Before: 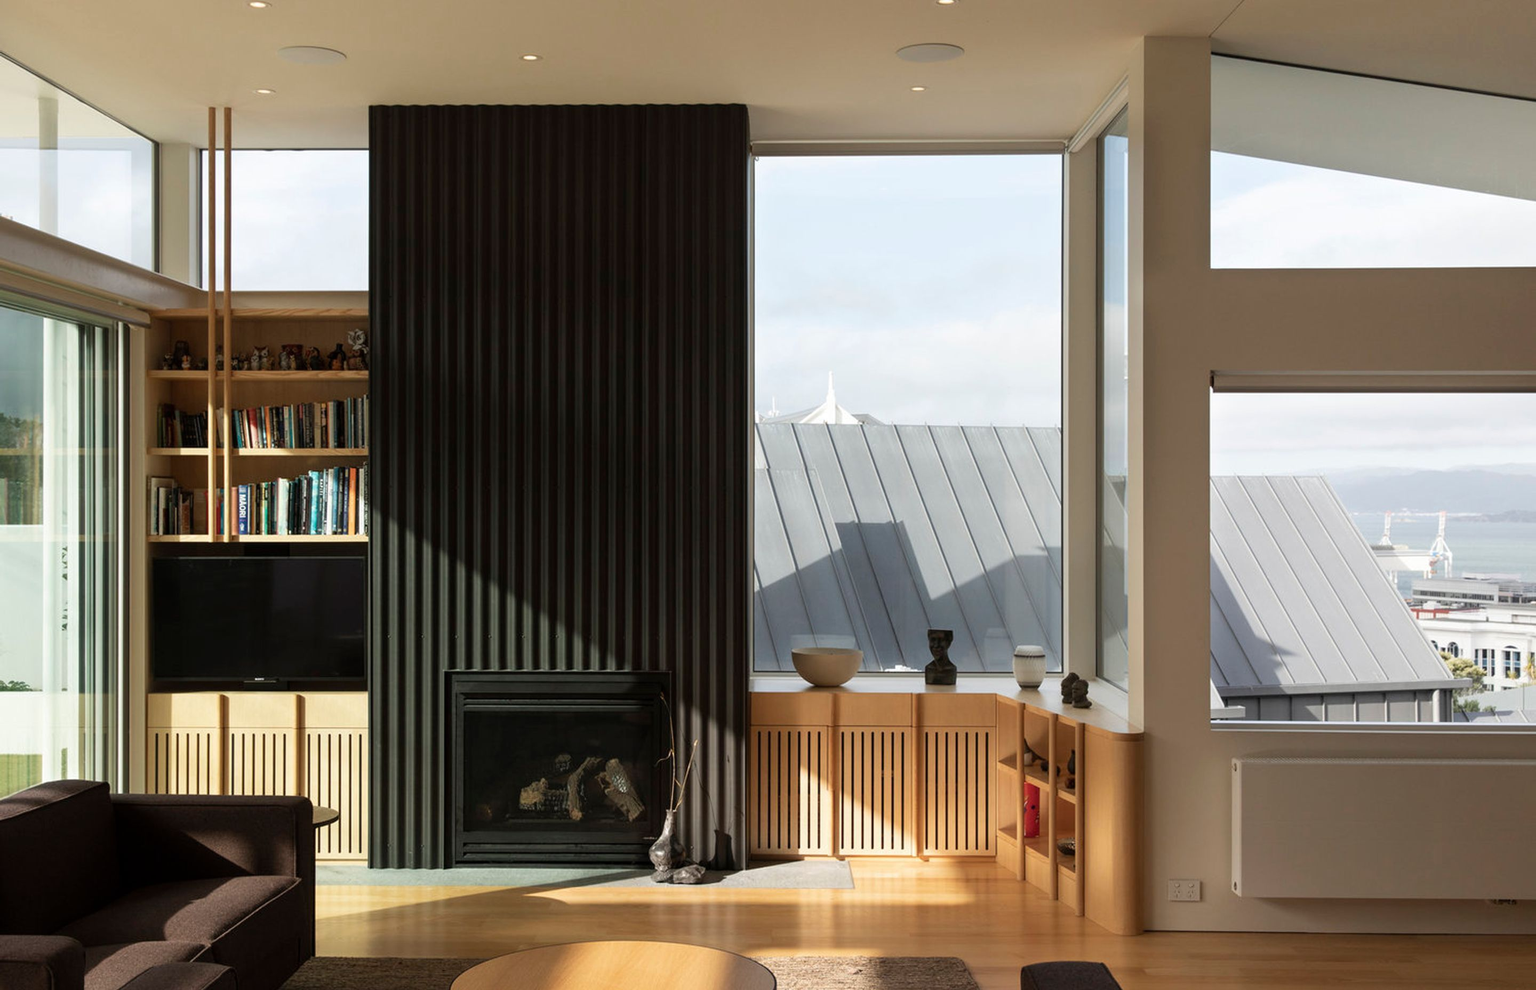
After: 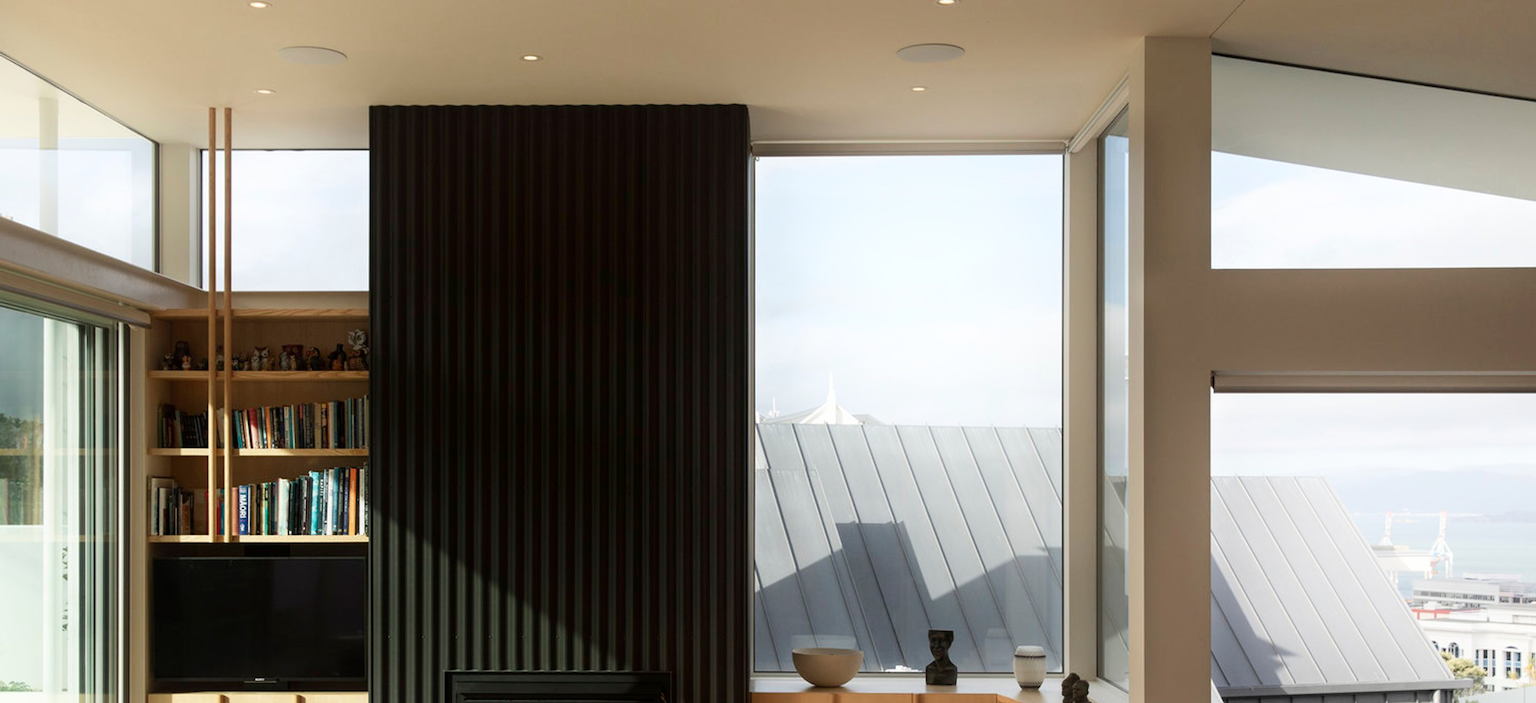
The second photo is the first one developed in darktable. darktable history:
crop: right 0%, bottom 28.924%
shadows and highlights: shadows -41.49, highlights 63.23, soften with gaussian
